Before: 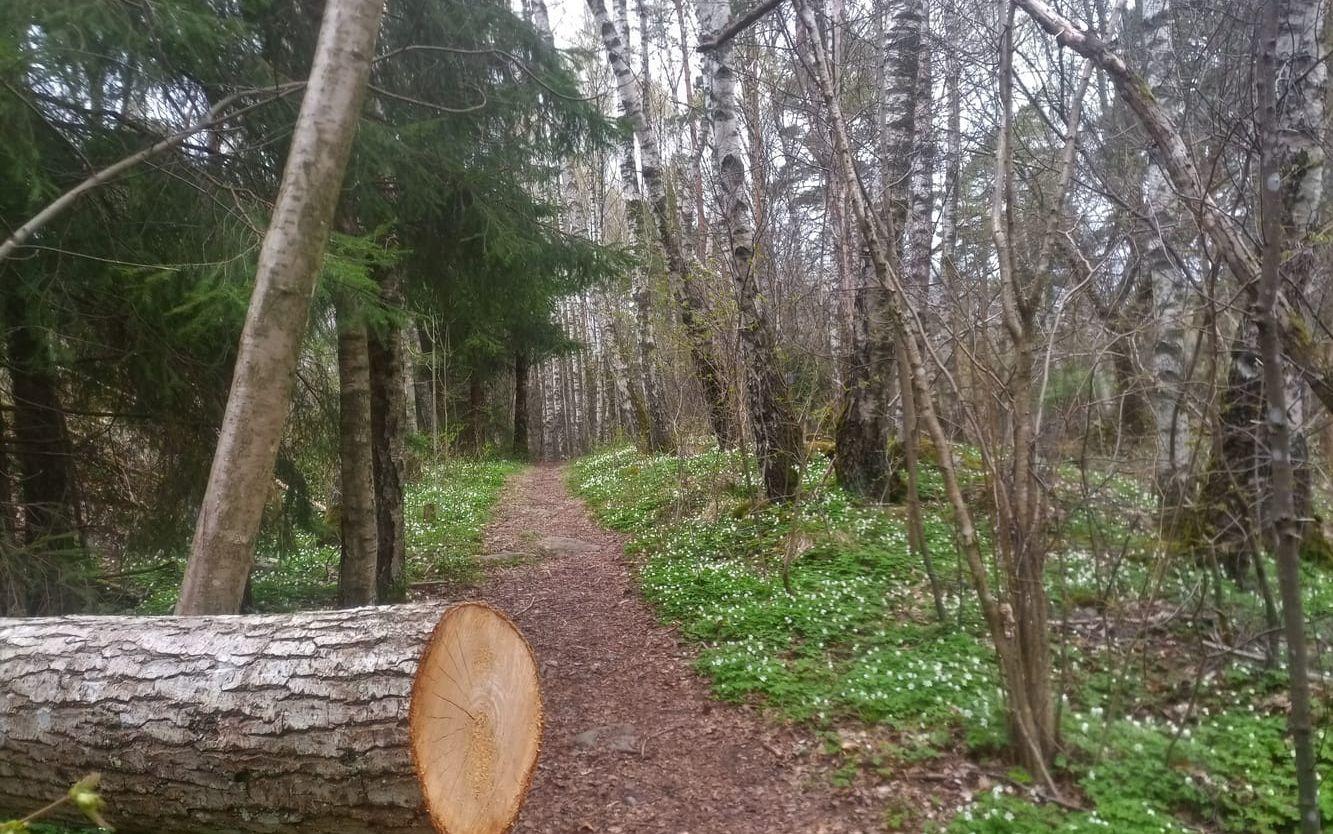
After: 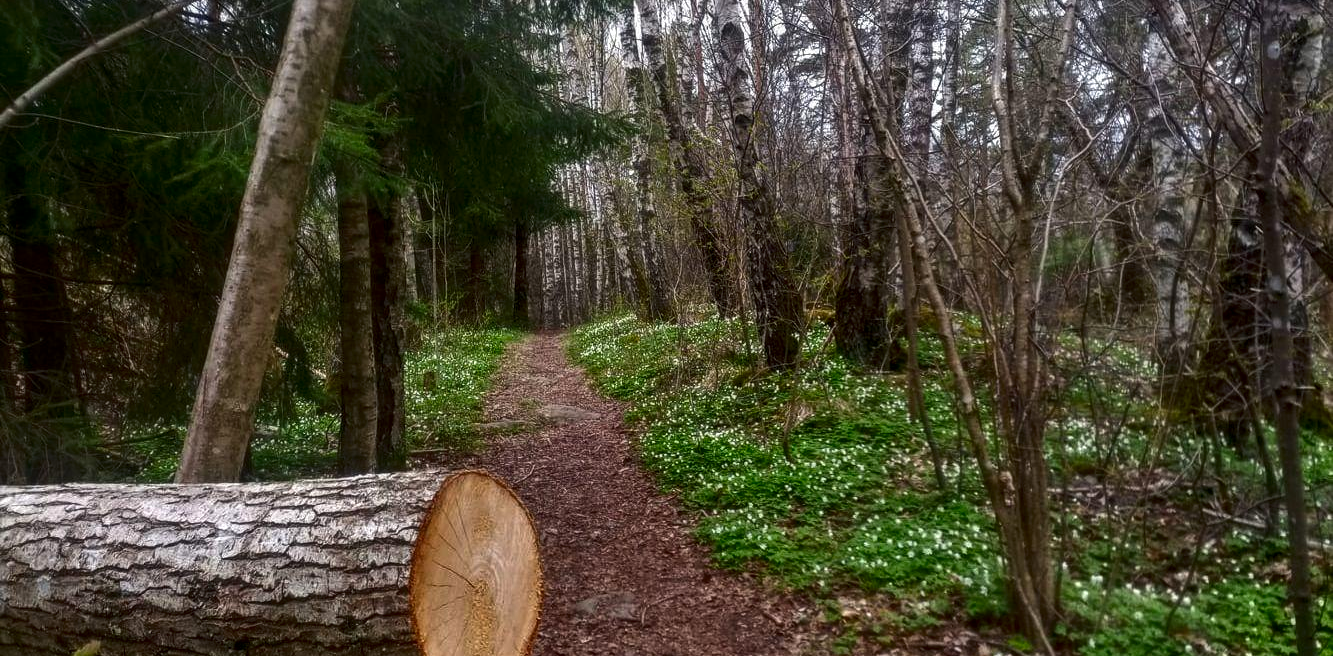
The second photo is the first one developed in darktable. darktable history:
crop and rotate: top 15.855%, bottom 5.391%
local contrast: on, module defaults
contrast brightness saturation: contrast 0.103, brightness -0.262, saturation 0.14
